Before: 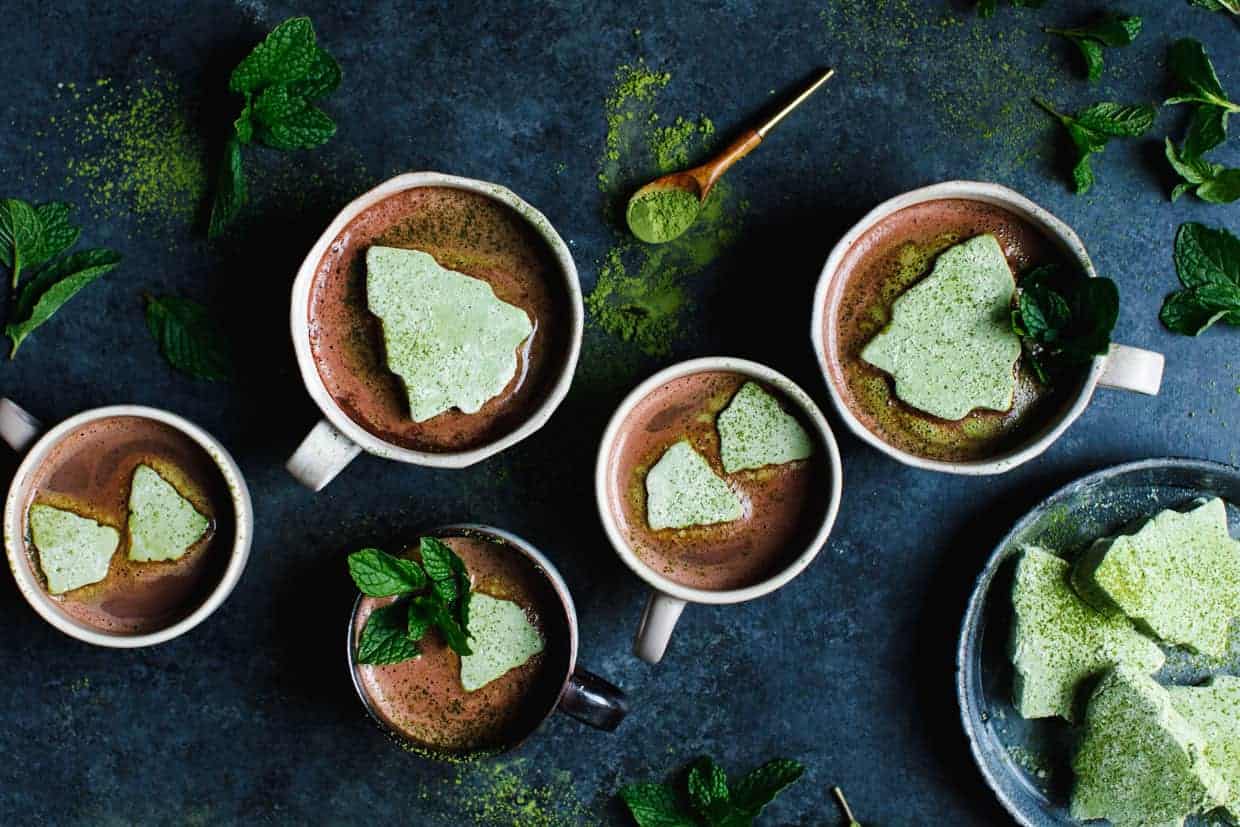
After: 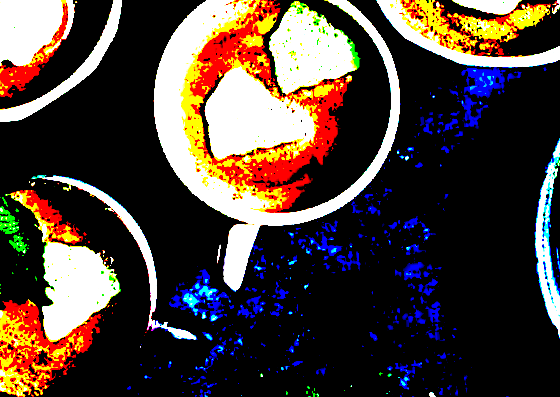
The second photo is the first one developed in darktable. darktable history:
tone equalizer: -8 EV -0.417 EV, -7 EV -0.389 EV, -6 EV -0.333 EV, -5 EV -0.222 EV, -3 EV 0.222 EV, -2 EV 0.333 EV, -1 EV 0.389 EV, +0 EV 0.417 EV, edges refinement/feathering 500, mask exposure compensation -1.57 EV, preserve details no
rotate and perspective: rotation -6.83°, automatic cropping off
exposure: black level correction 0.1, exposure 3 EV, compensate highlight preservation false
crop: left 37.221%, top 45.169%, right 20.63%, bottom 13.777%
